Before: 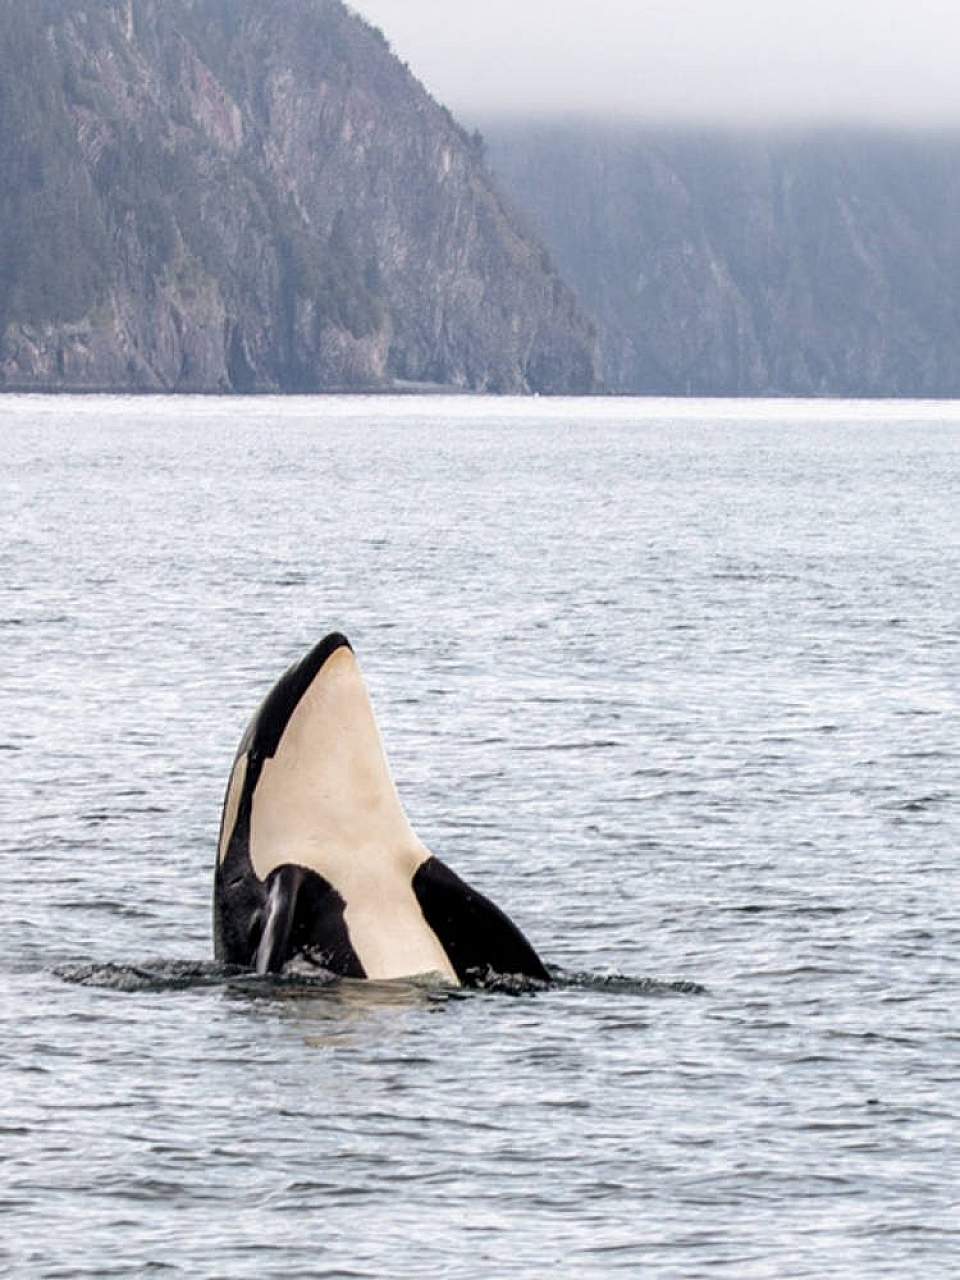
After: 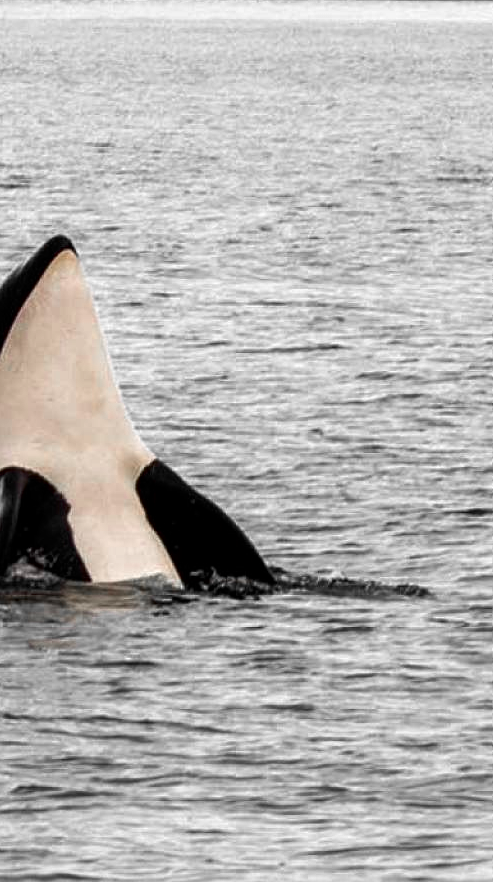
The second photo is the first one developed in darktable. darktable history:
tone equalizer: on, module defaults
crop and rotate: left 28.752%, top 31.044%, right 19.863%
color zones: curves: ch0 [(0, 0.447) (0.184, 0.543) (0.323, 0.476) (0.429, 0.445) (0.571, 0.443) (0.714, 0.451) (0.857, 0.452) (1, 0.447)]; ch1 [(0, 0.464) (0.176, 0.46) (0.287, 0.177) (0.429, 0.002) (0.571, 0) (0.714, 0) (0.857, 0) (1, 0.464)], mix 41.85%
contrast brightness saturation: brightness -0.219, saturation 0.085
